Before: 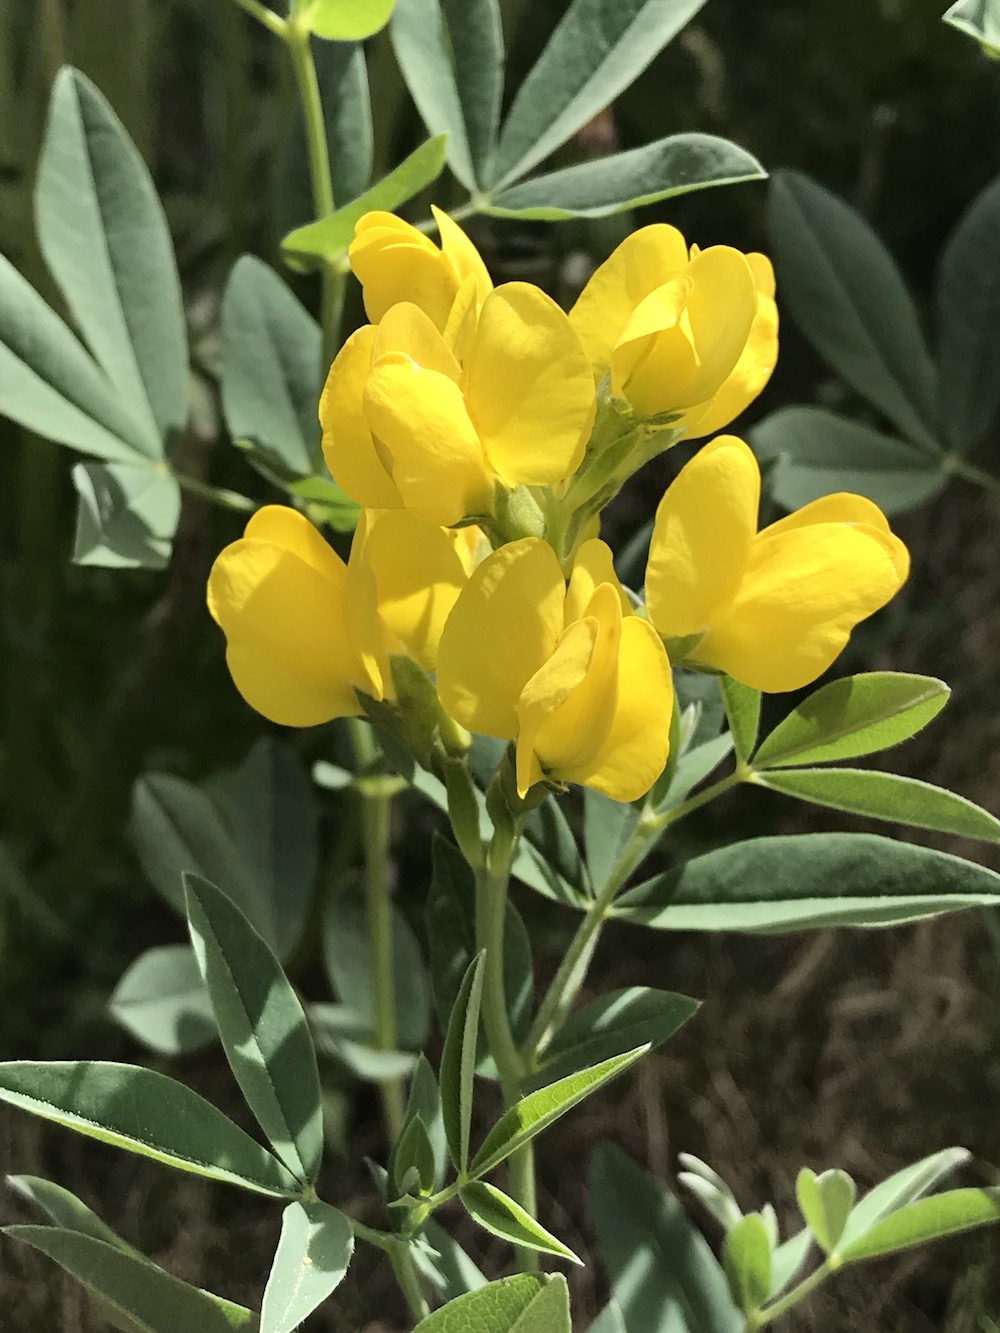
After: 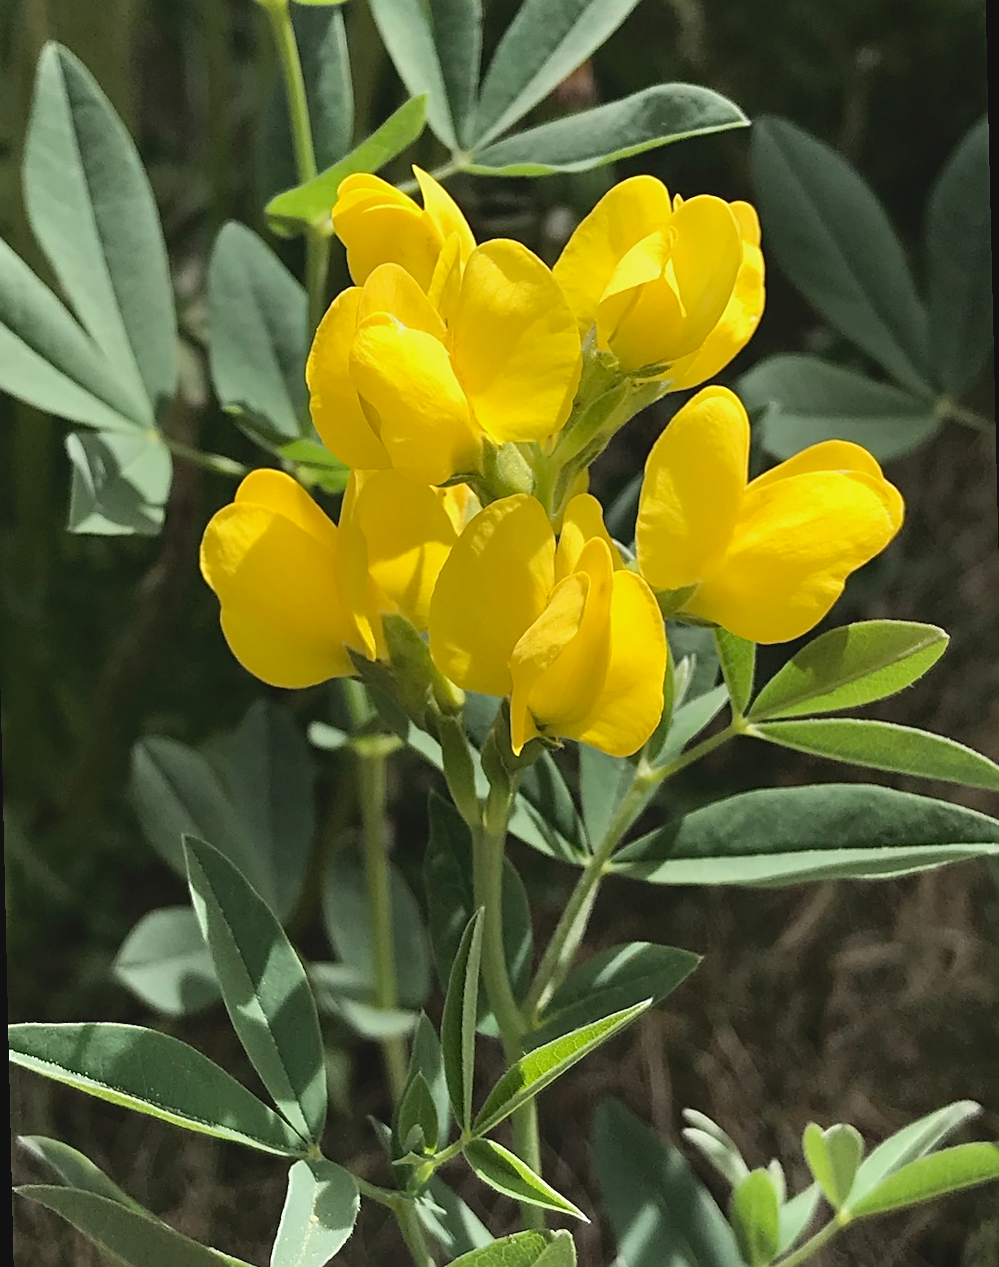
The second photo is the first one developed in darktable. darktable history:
rotate and perspective: rotation -1.32°, lens shift (horizontal) -0.031, crop left 0.015, crop right 0.985, crop top 0.047, crop bottom 0.982
contrast brightness saturation: contrast -0.1, saturation -0.1
sharpen: on, module defaults
